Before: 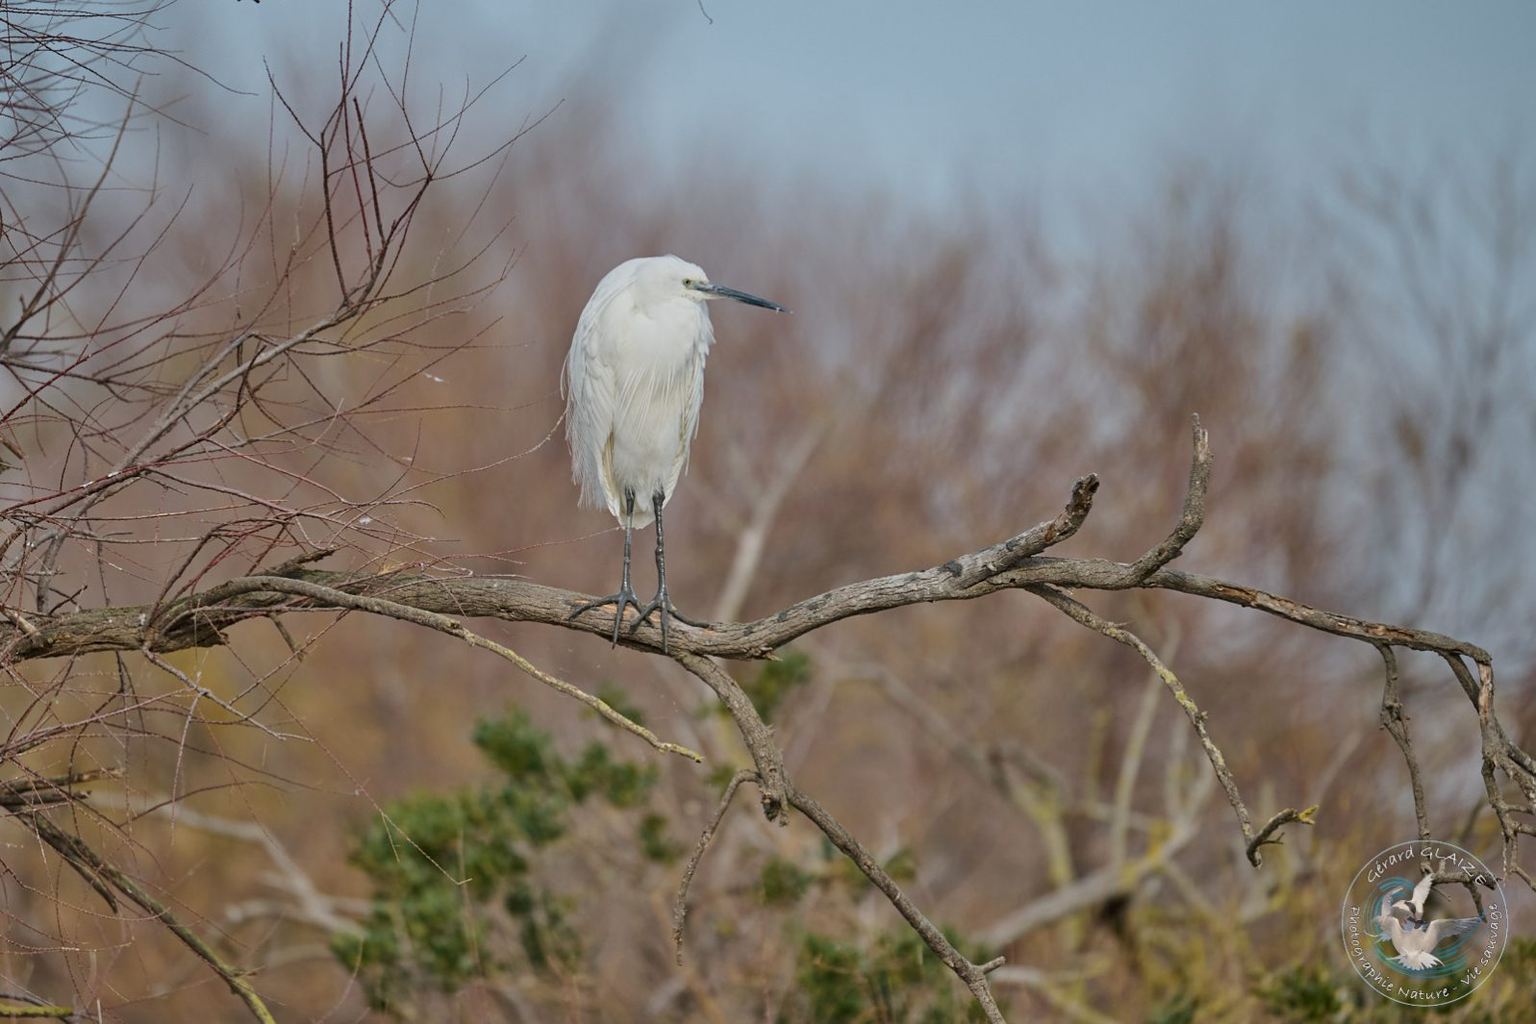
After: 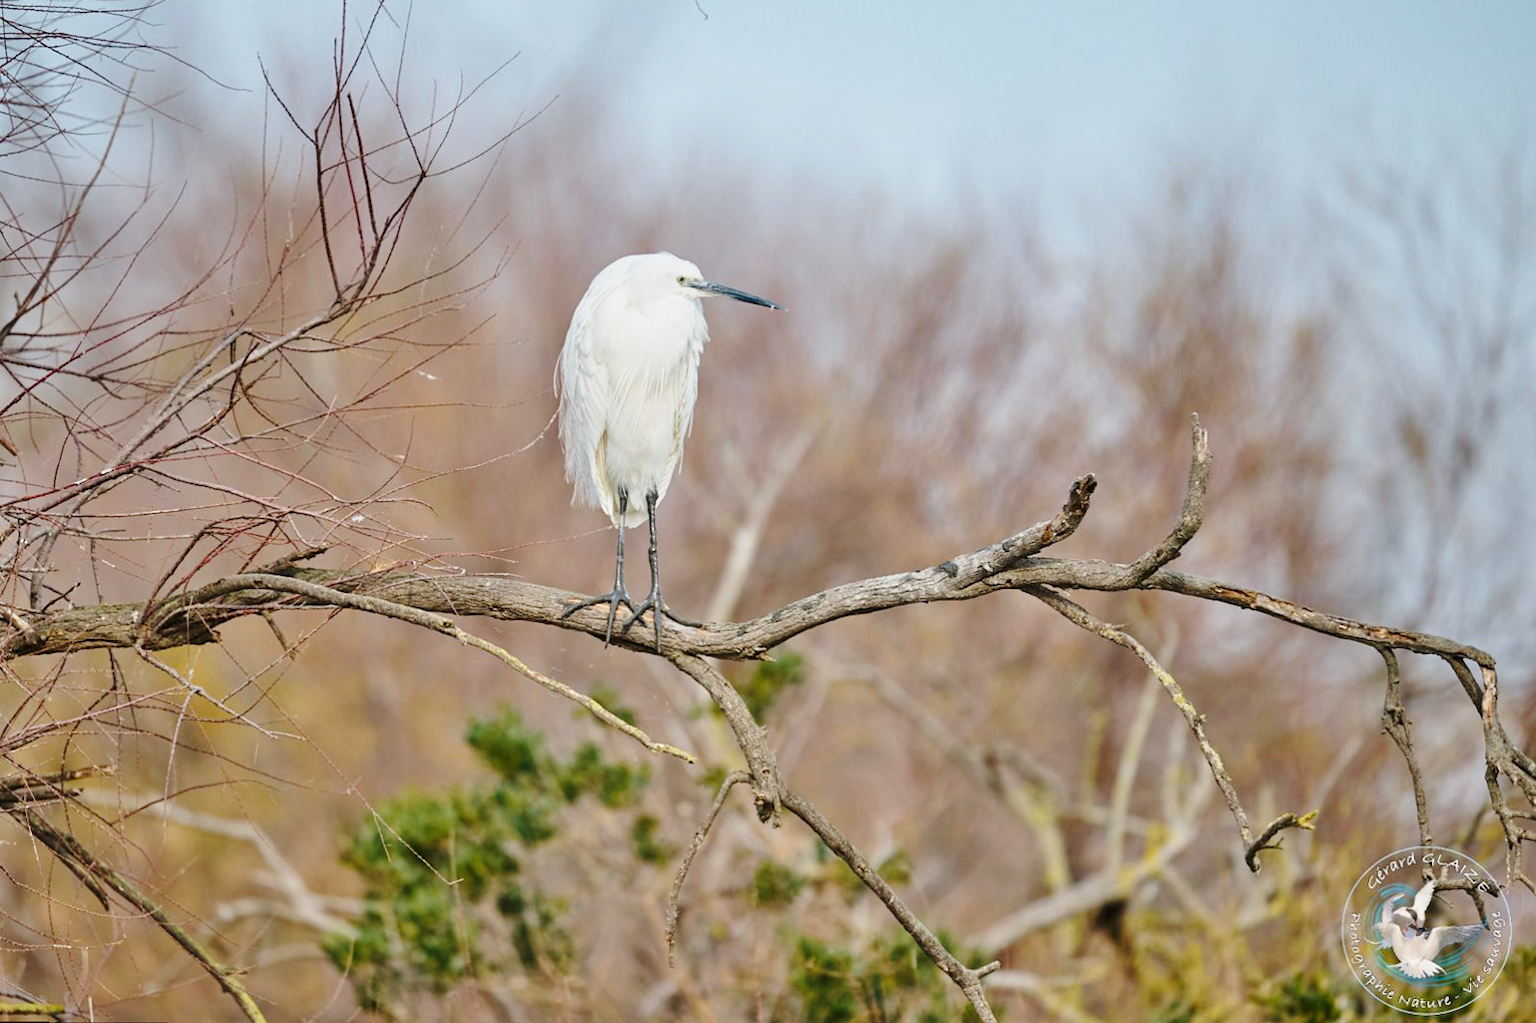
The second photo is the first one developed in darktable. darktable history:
exposure: black level correction 0.001, compensate highlight preservation false
rotate and perspective: rotation 0.192°, lens shift (horizontal) -0.015, crop left 0.005, crop right 0.996, crop top 0.006, crop bottom 0.99
base curve: curves: ch0 [(0, 0) (0.028, 0.03) (0.121, 0.232) (0.46, 0.748) (0.859, 0.968) (1, 1)], preserve colors none
